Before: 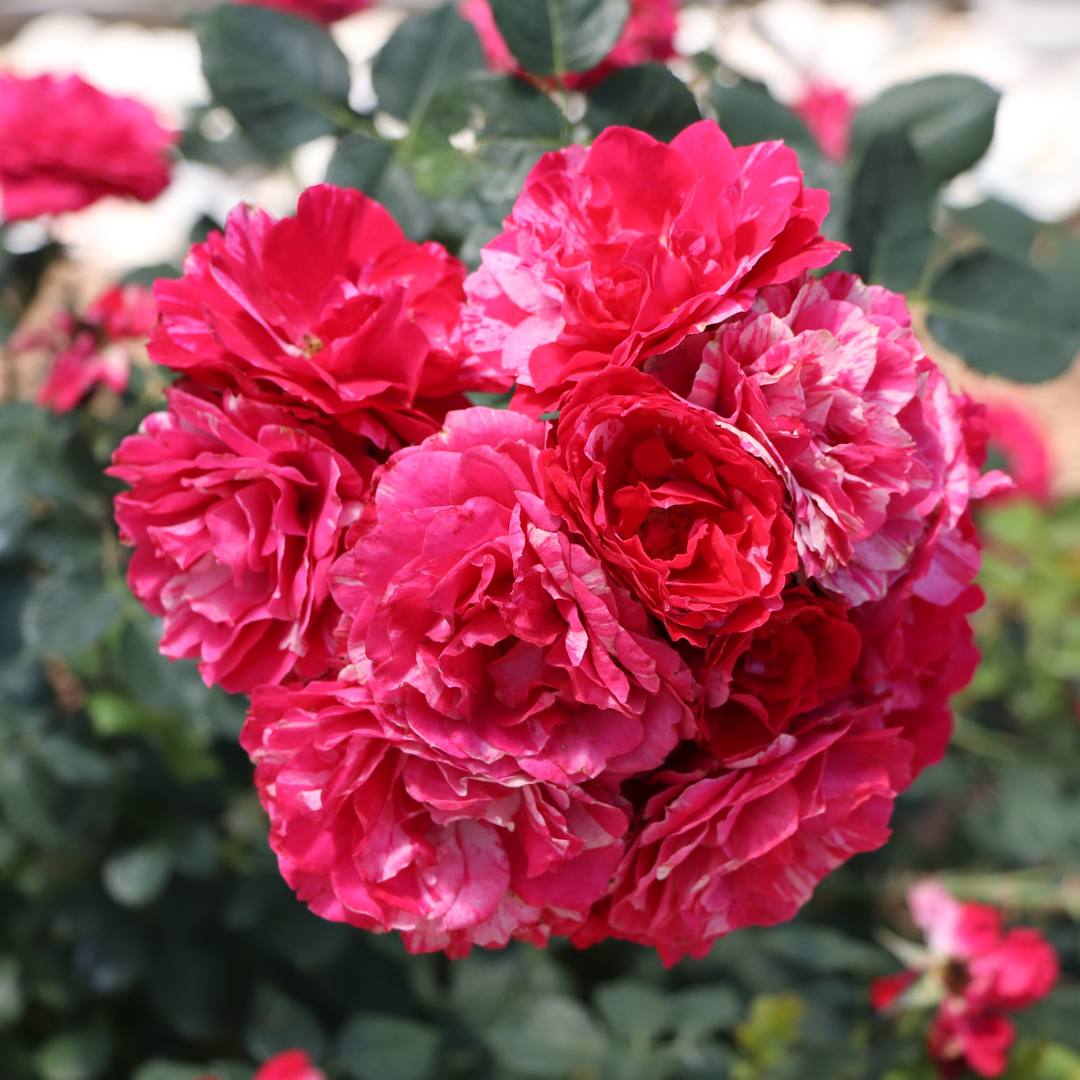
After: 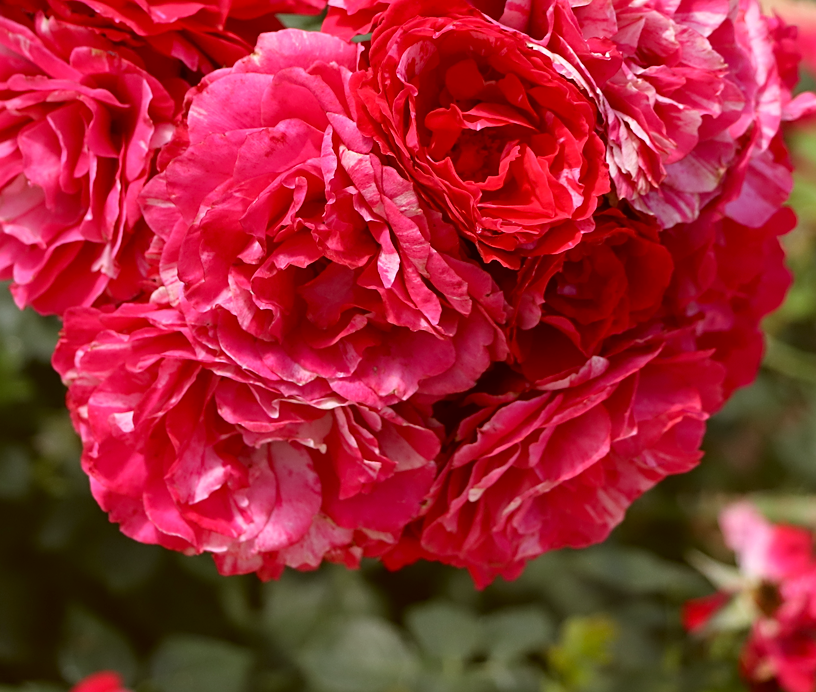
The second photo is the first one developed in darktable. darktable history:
sharpen: on, module defaults
color correction: highlights a* -0.369, highlights b* 0.176, shadows a* 5.23, shadows b* 20.53
crop and rotate: left 17.458%, top 35.089%, right 6.984%, bottom 0.827%
